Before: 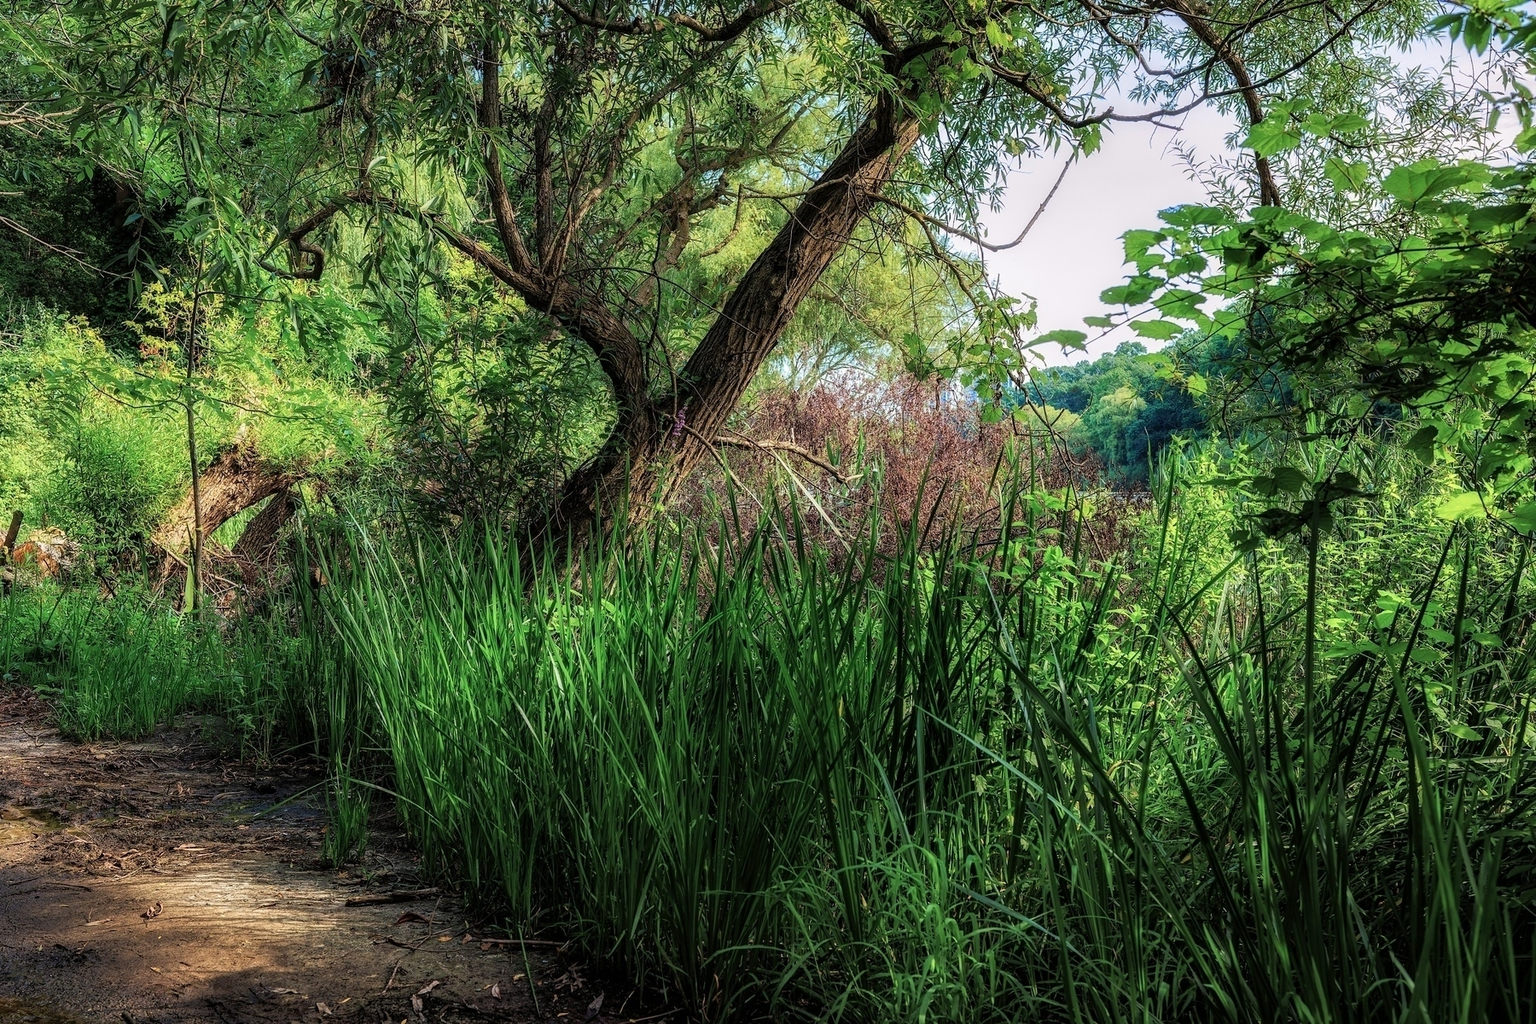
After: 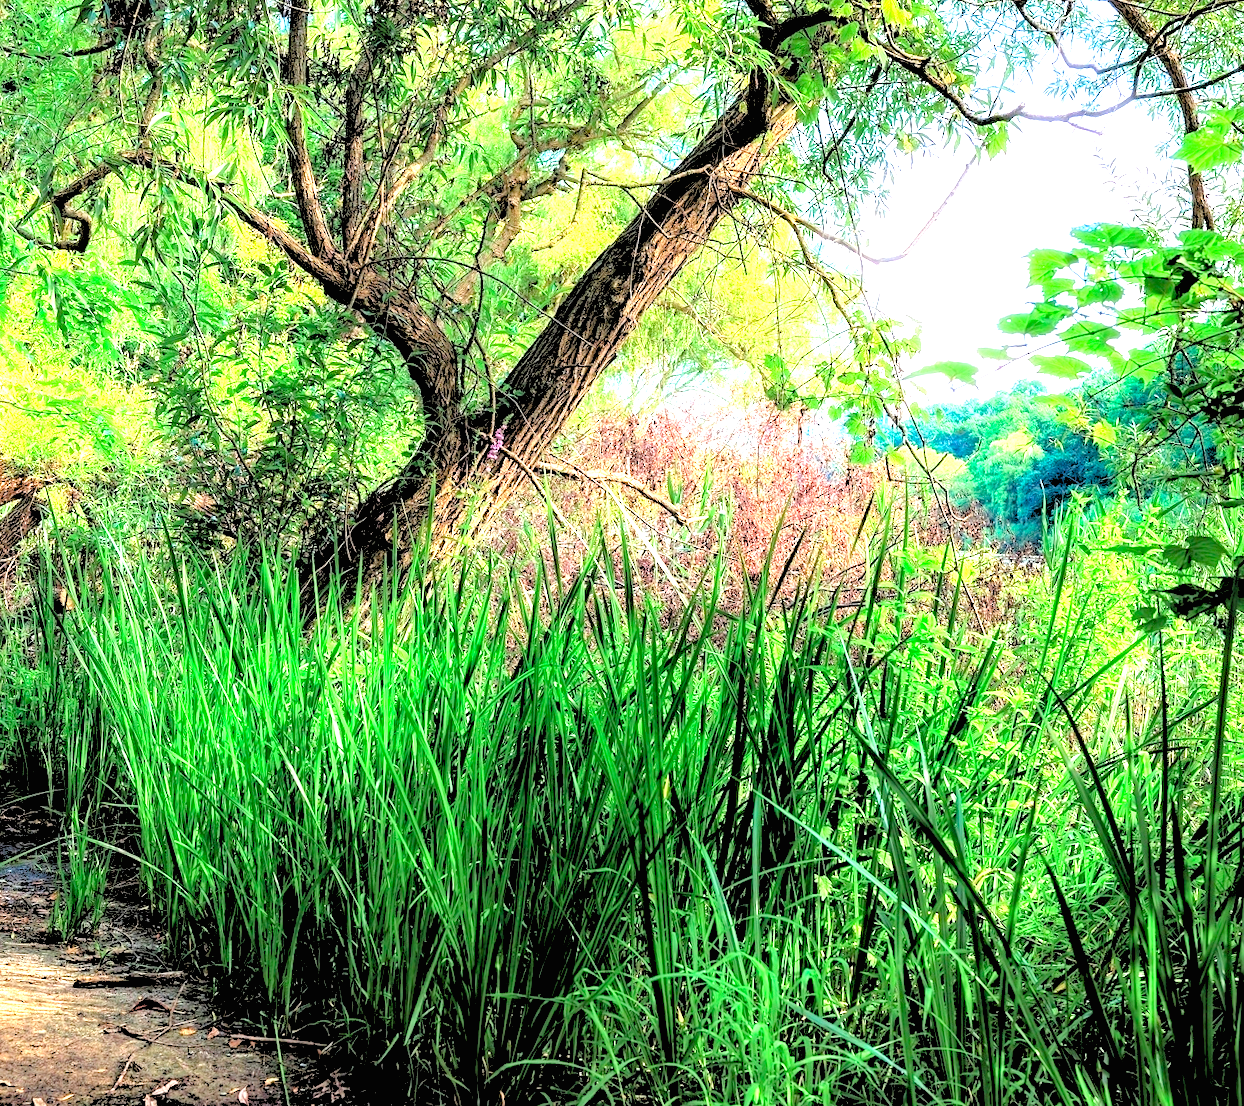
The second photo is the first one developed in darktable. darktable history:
exposure: black level correction 0.001, exposure 2 EV, compensate highlight preservation false
rgb levels: levels [[0.027, 0.429, 0.996], [0, 0.5, 1], [0, 0.5, 1]]
crop and rotate: angle -3.27°, left 14.277%, top 0.028%, right 10.766%, bottom 0.028%
contrast brightness saturation: contrast -0.02, brightness -0.01, saturation 0.03
